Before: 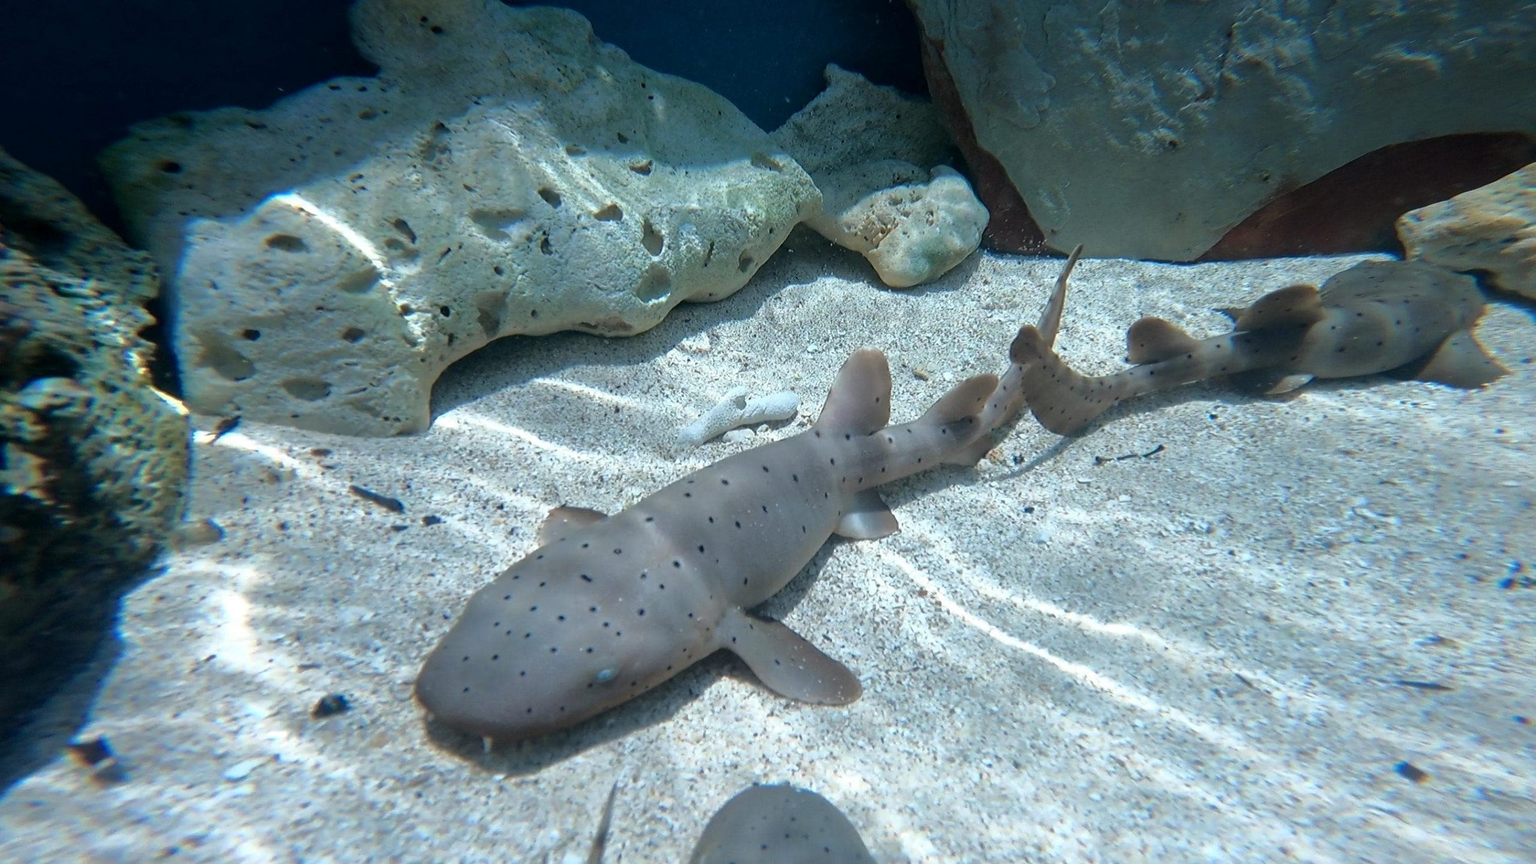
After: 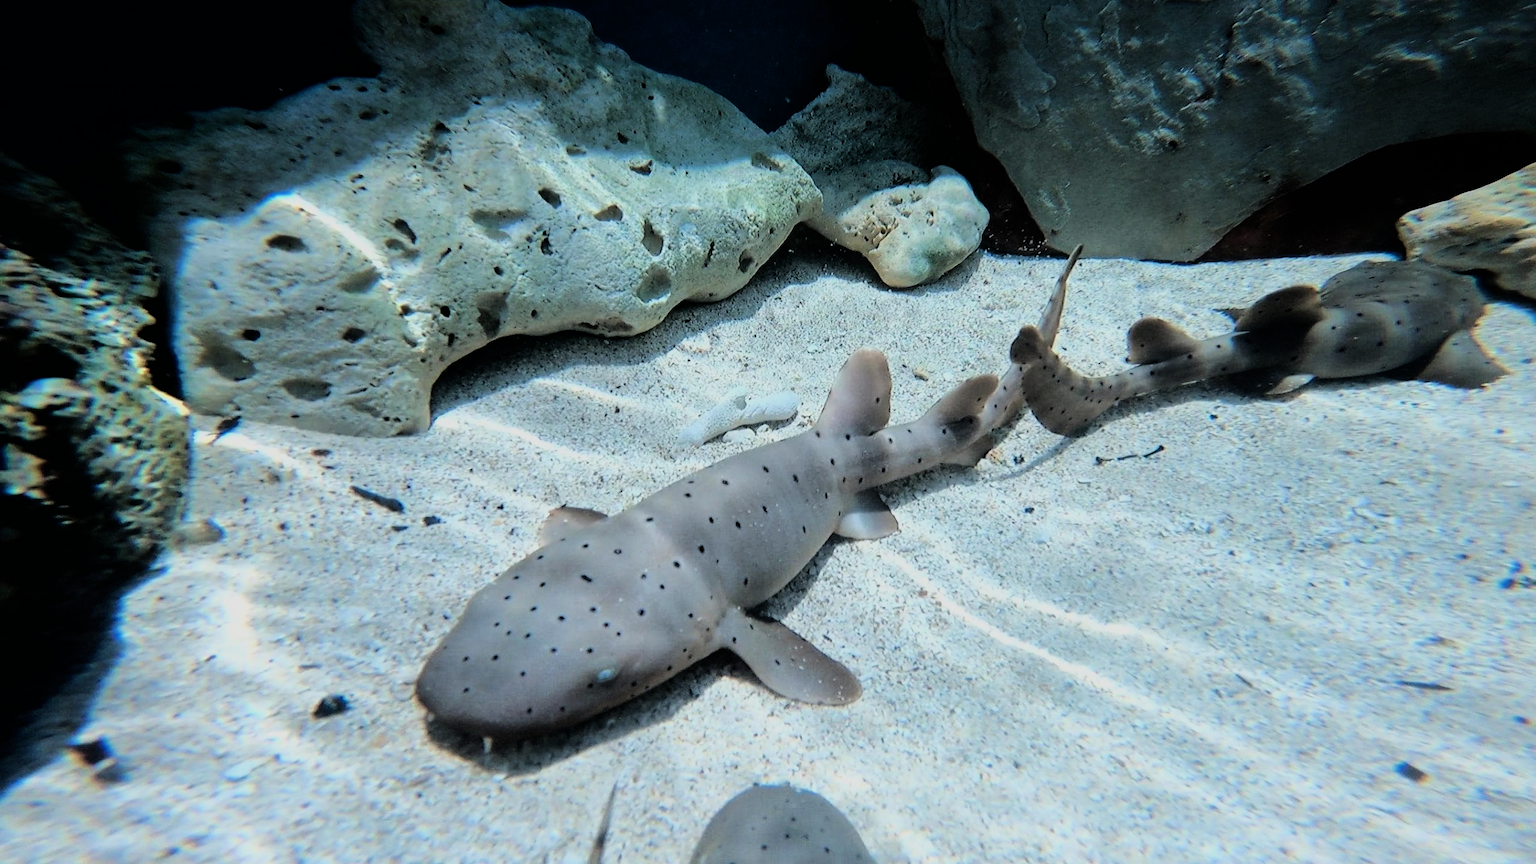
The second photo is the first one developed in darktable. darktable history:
tone equalizer: -8 EV -1.08 EV, -7 EV -1.01 EV, -6 EV -0.867 EV, -5 EV -0.578 EV, -3 EV 0.578 EV, -2 EV 0.867 EV, -1 EV 1.01 EV, +0 EV 1.08 EV, edges refinement/feathering 500, mask exposure compensation -1.57 EV, preserve details no
filmic rgb: black relative exposure -6.15 EV, white relative exposure 6.96 EV, hardness 2.23, color science v6 (2022)
